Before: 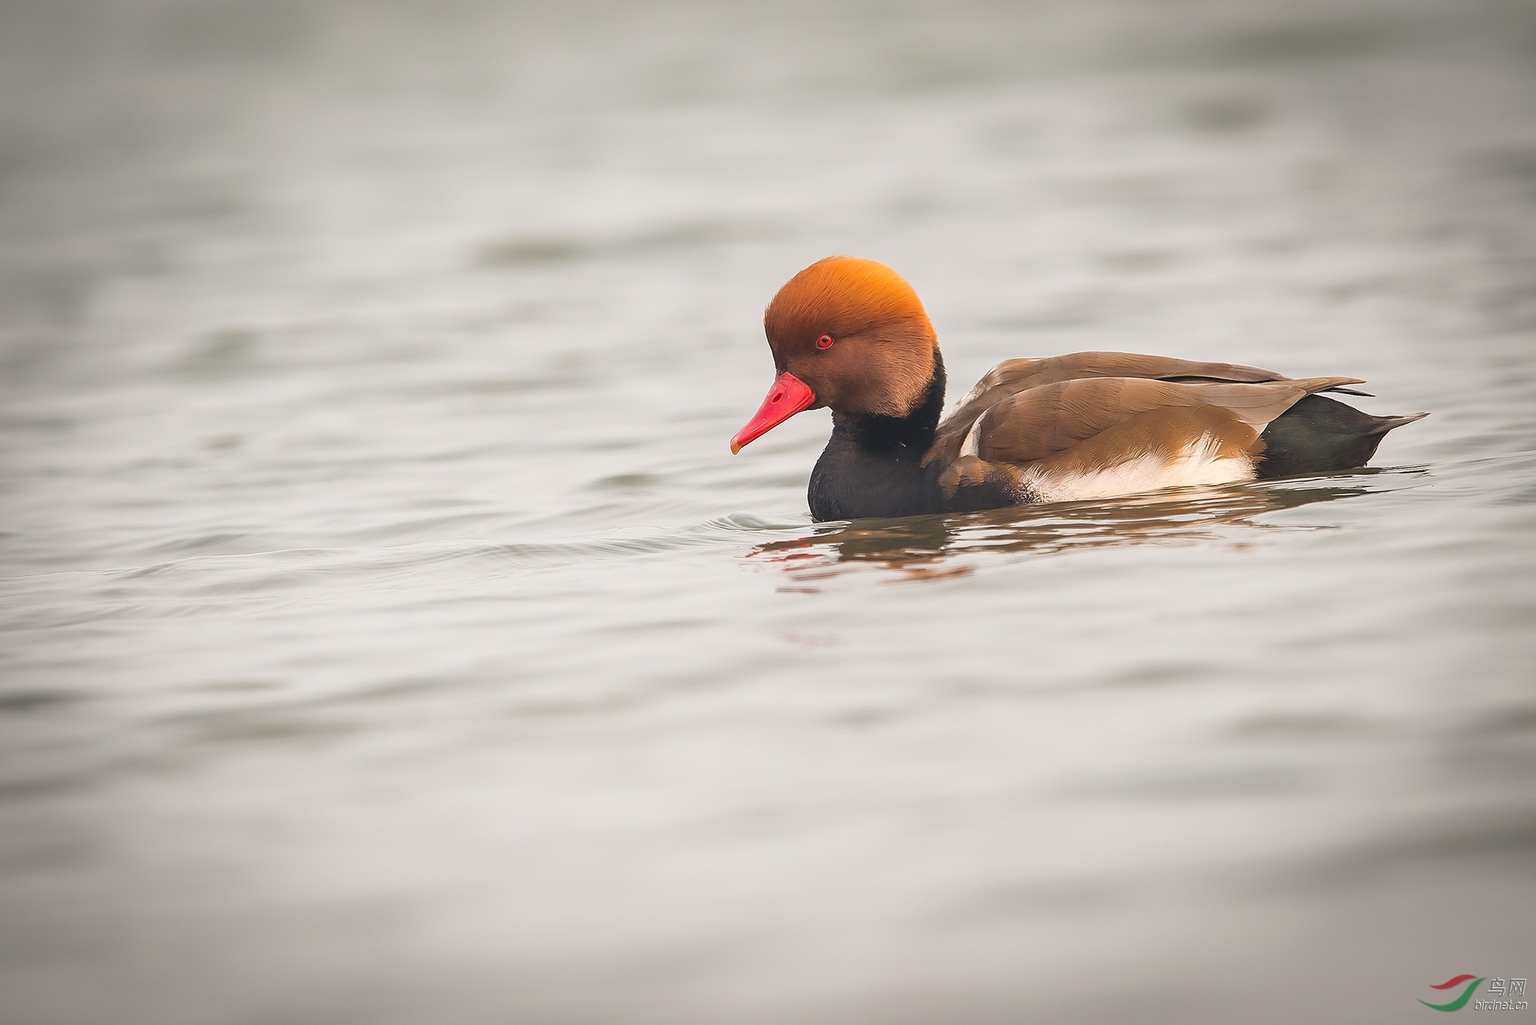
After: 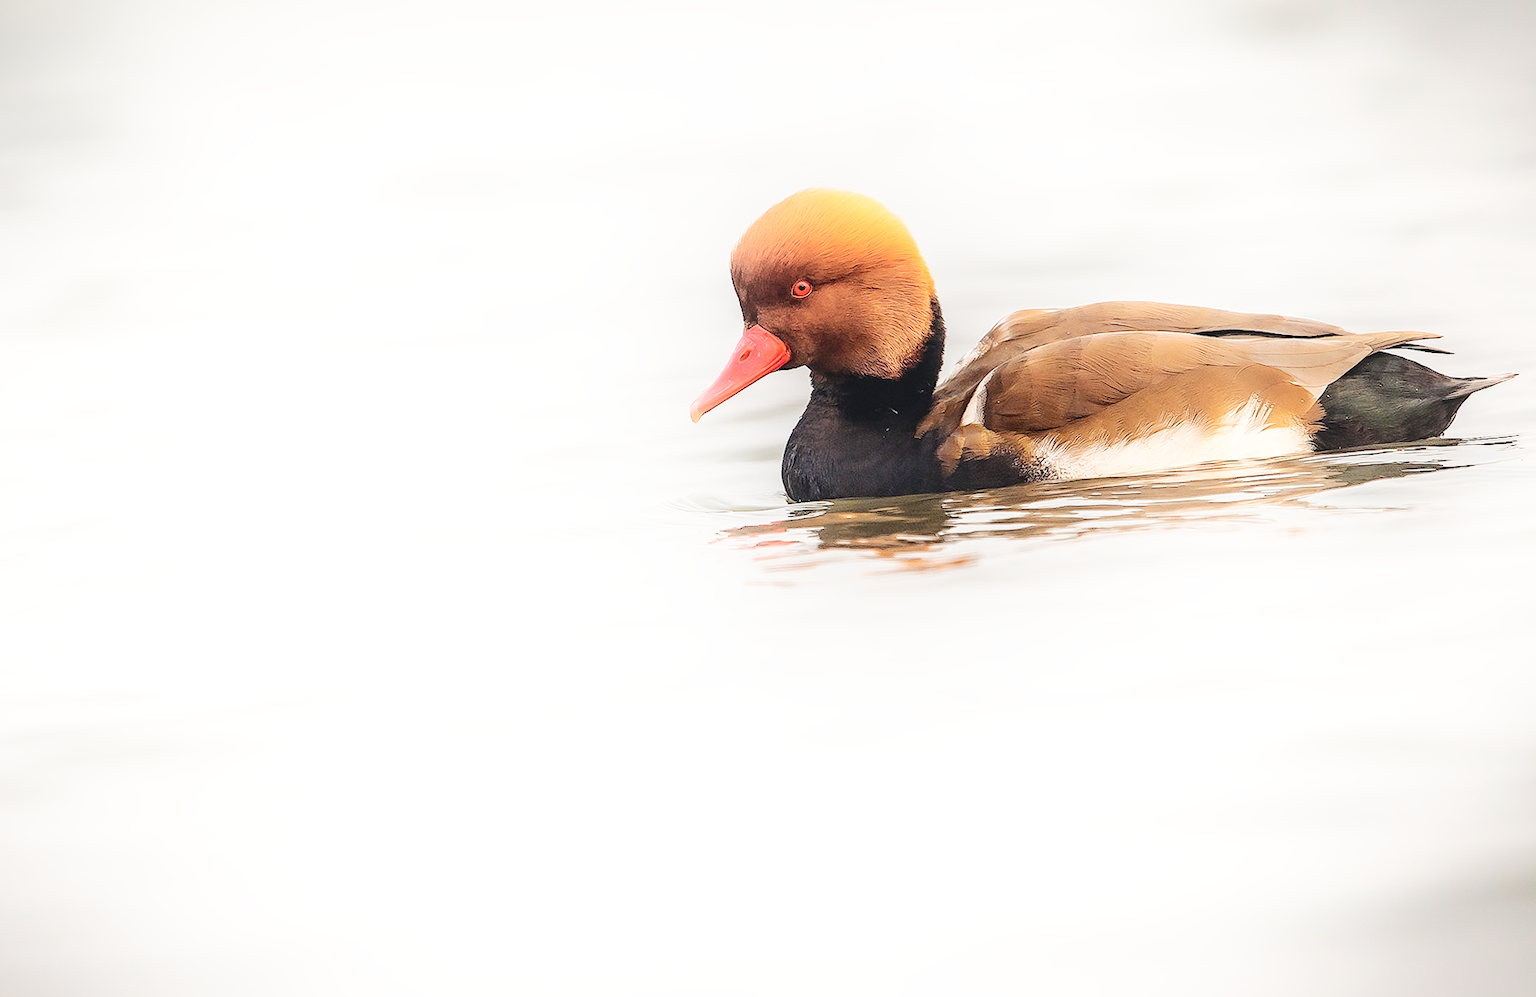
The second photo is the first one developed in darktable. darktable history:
crop and rotate: left 9.671%, top 9.584%, right 5.896%, bottom 8.218%
base curve: curves: ch0 [(0, 0) (0.036, 0.025) (0.121, 0.166) (0.206, 0.329) (0.605, 0.79) (1, 1)], preserve colors none
local contrast: on, module defaults
haze removal: adaptive false
shadows and highlights: shadows -89.75, highlights 89, highlights color adjustment 0.124%, soften with gaussian
